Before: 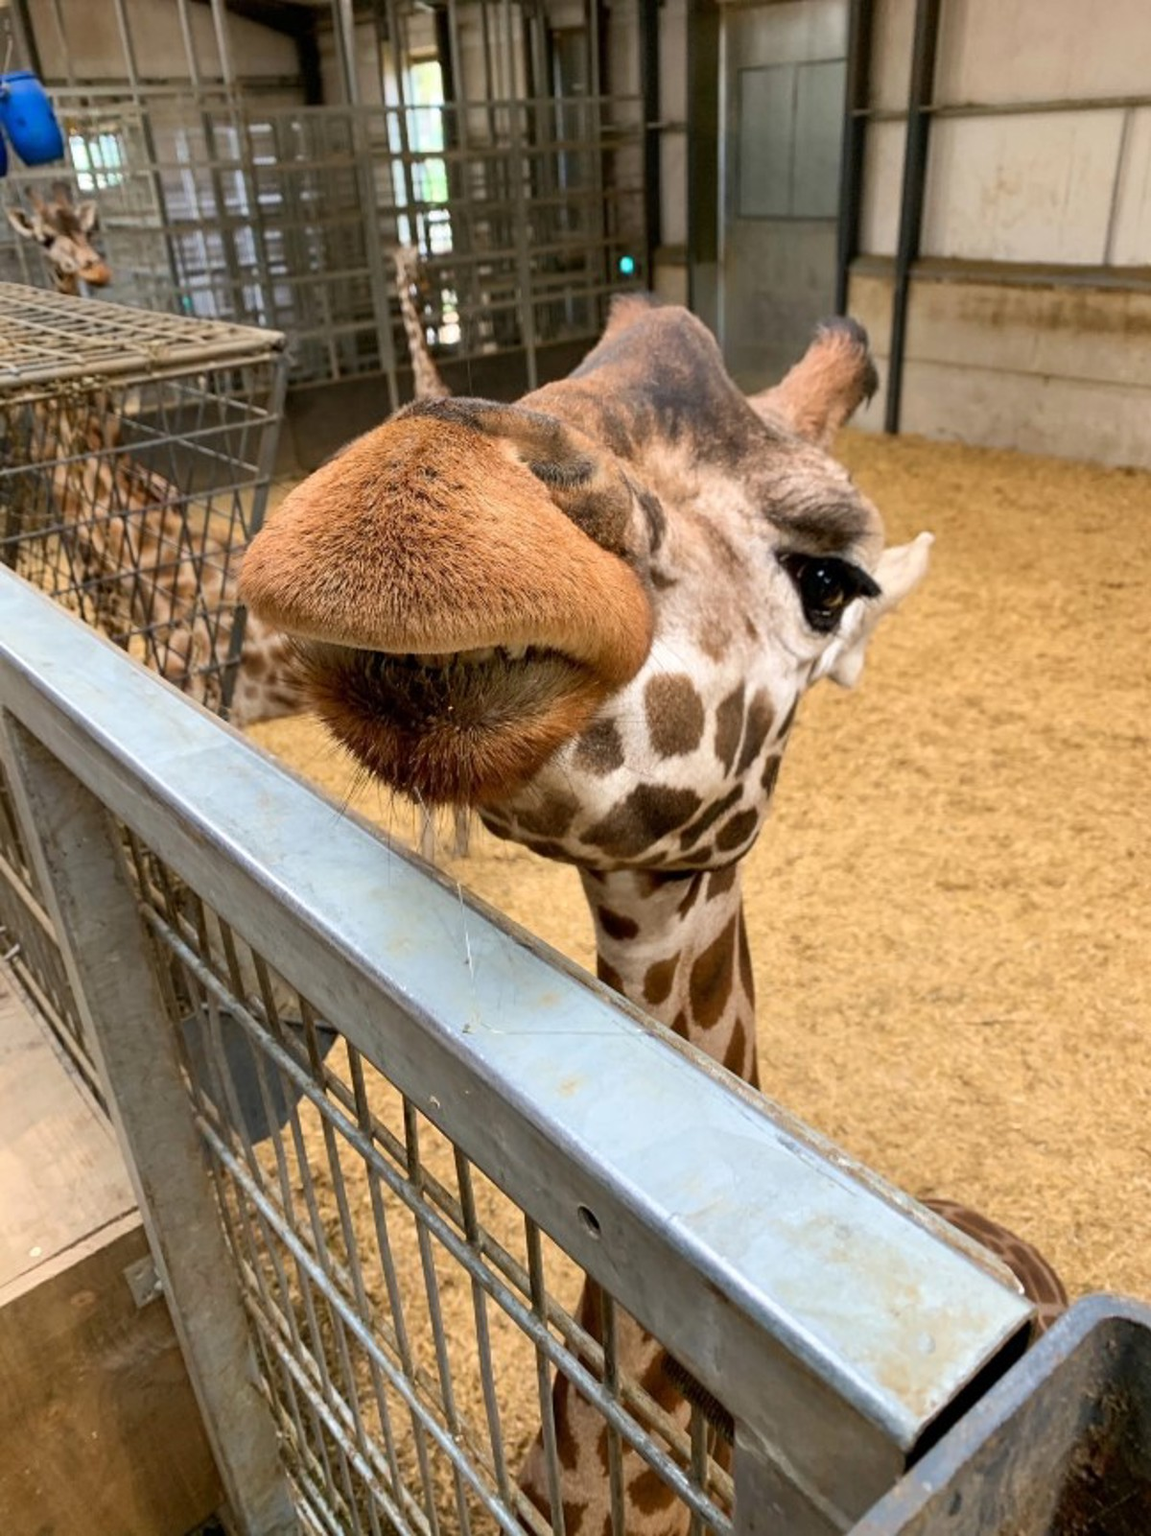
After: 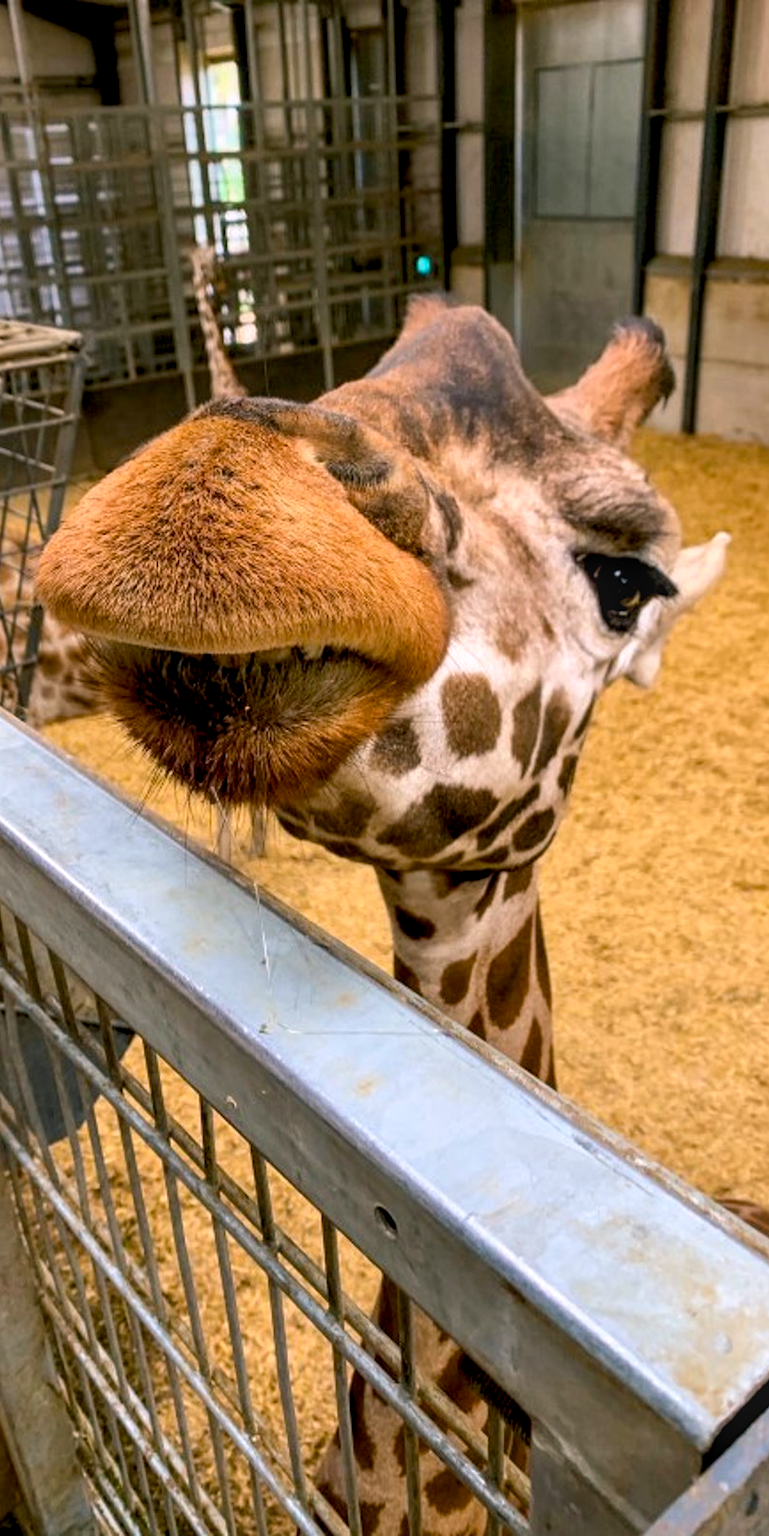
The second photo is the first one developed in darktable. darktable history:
color balance rgb: shadows lift › chroma 2%, shadows lift › hue 217.2°, power › chroma 0.25%, power › hue 60°, highlights gain › chroma 1.5%, highlights gain › hue 309.6°, global offset › luminance -0.5%, perceptual saturation grading › global saturation 15%, global vibrance 20%
local contrast: on, module defaults
crop and rotate: left 17.732%, right 15.423%
